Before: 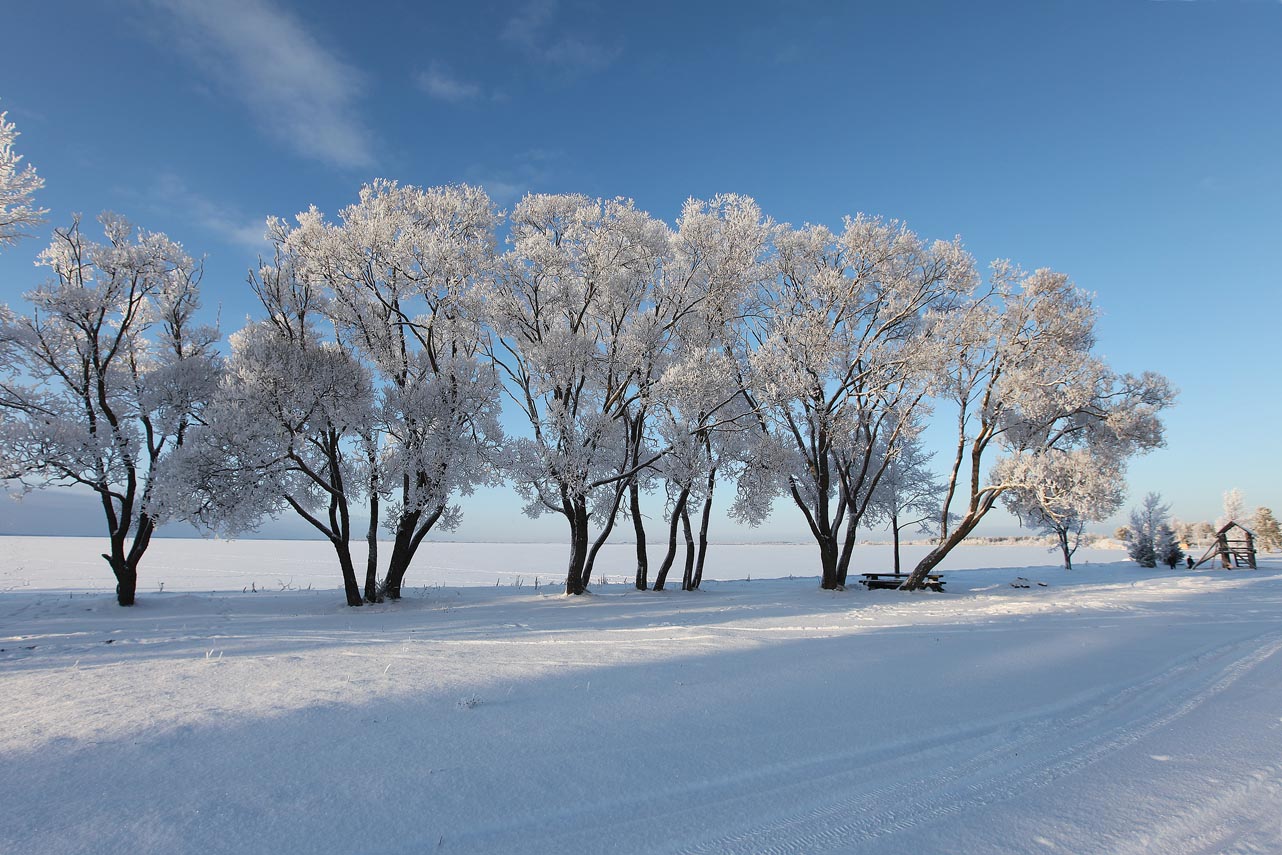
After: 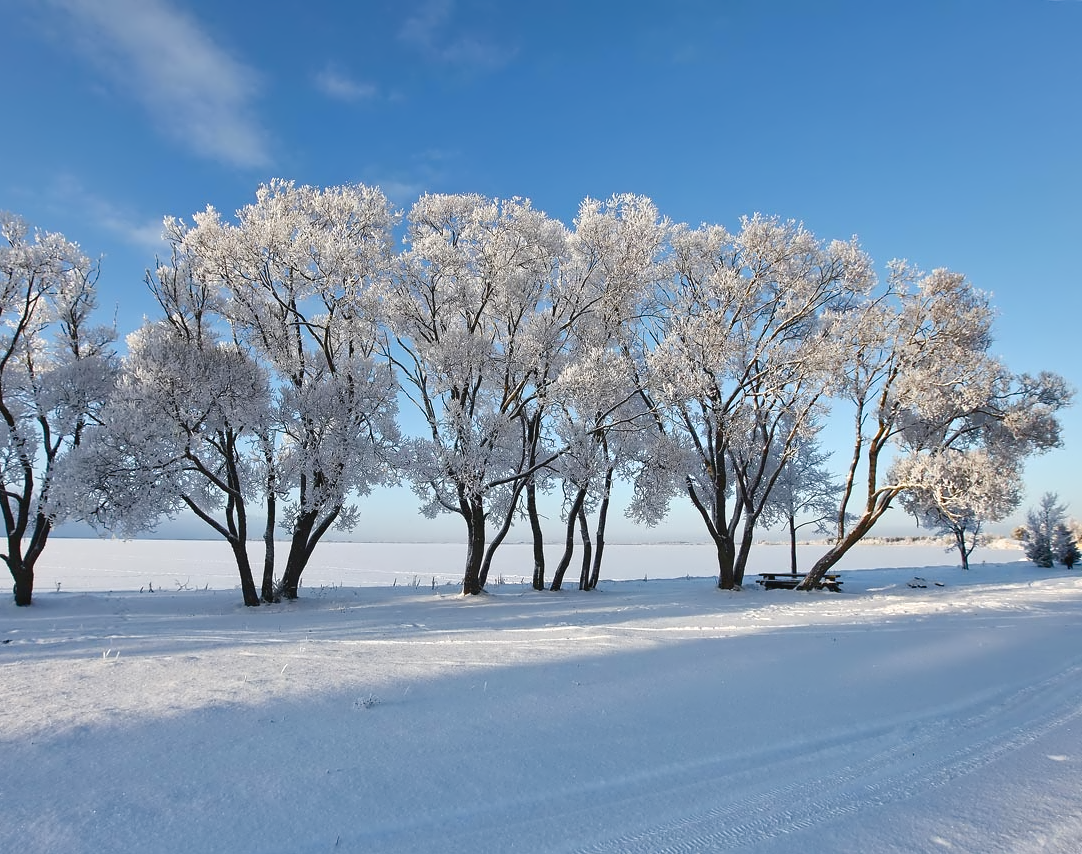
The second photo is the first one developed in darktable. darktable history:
shadows and highlights: soften with gaussian
color balance rgb: linear chroma grading › shadows 31.967%, linear chroma grading › global chroma -2.441%, linear chroma grading › mid-tones 3.78%, perceptual saturation grading › global saturation 0.375%
levels: levels [0, 0.435, 0.917]
crop: left 8.053%, right 7.475%
contrast equalizer: octaves 7, y [[0.5, 0.542, 0.583, 0.625, 0.667, 0.708], [0.5 ×6], [0.5 ×6], [0, 0.033, 0.067, 0.1, 0.133, 0.167], [0, 0.05, 0.1, 0.15, 0.2, 0.25]], mix 0.318
contrast brightness saturation: contrast -0.084, brightness -0.035, saturation -0.108
